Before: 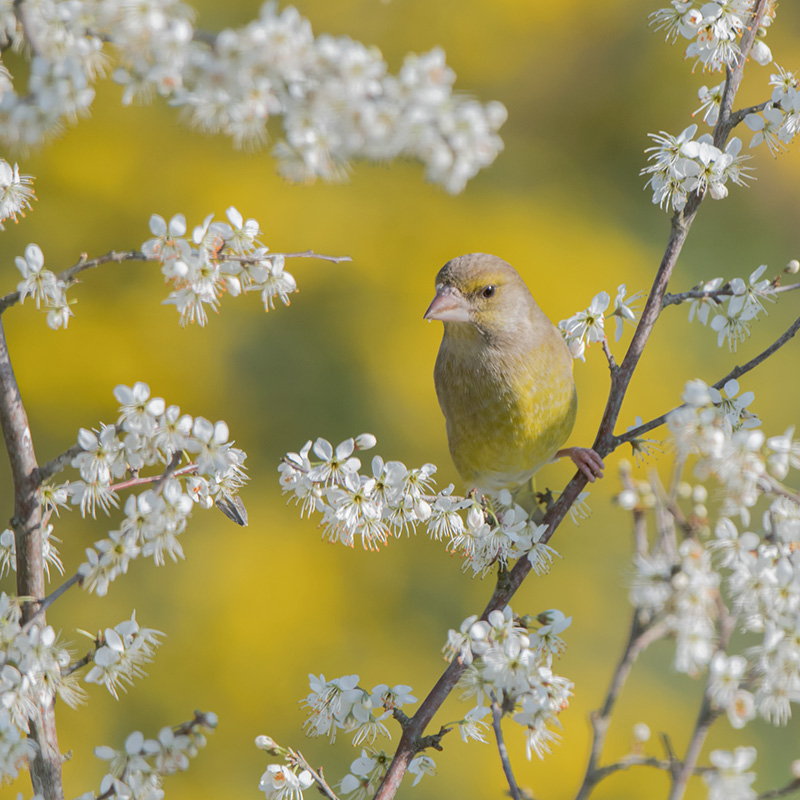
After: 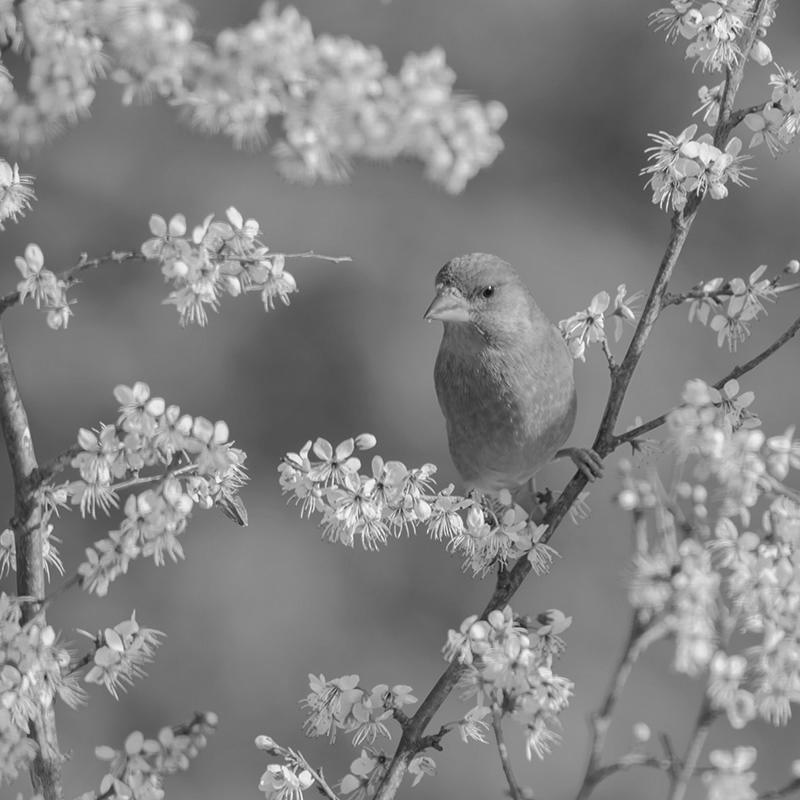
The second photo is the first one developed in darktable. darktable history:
color calibration: output gray [0.253, 0.26, 0.487, 0], illuminant custom, x 0.347, y 0.365, temperature 4930.84 K
